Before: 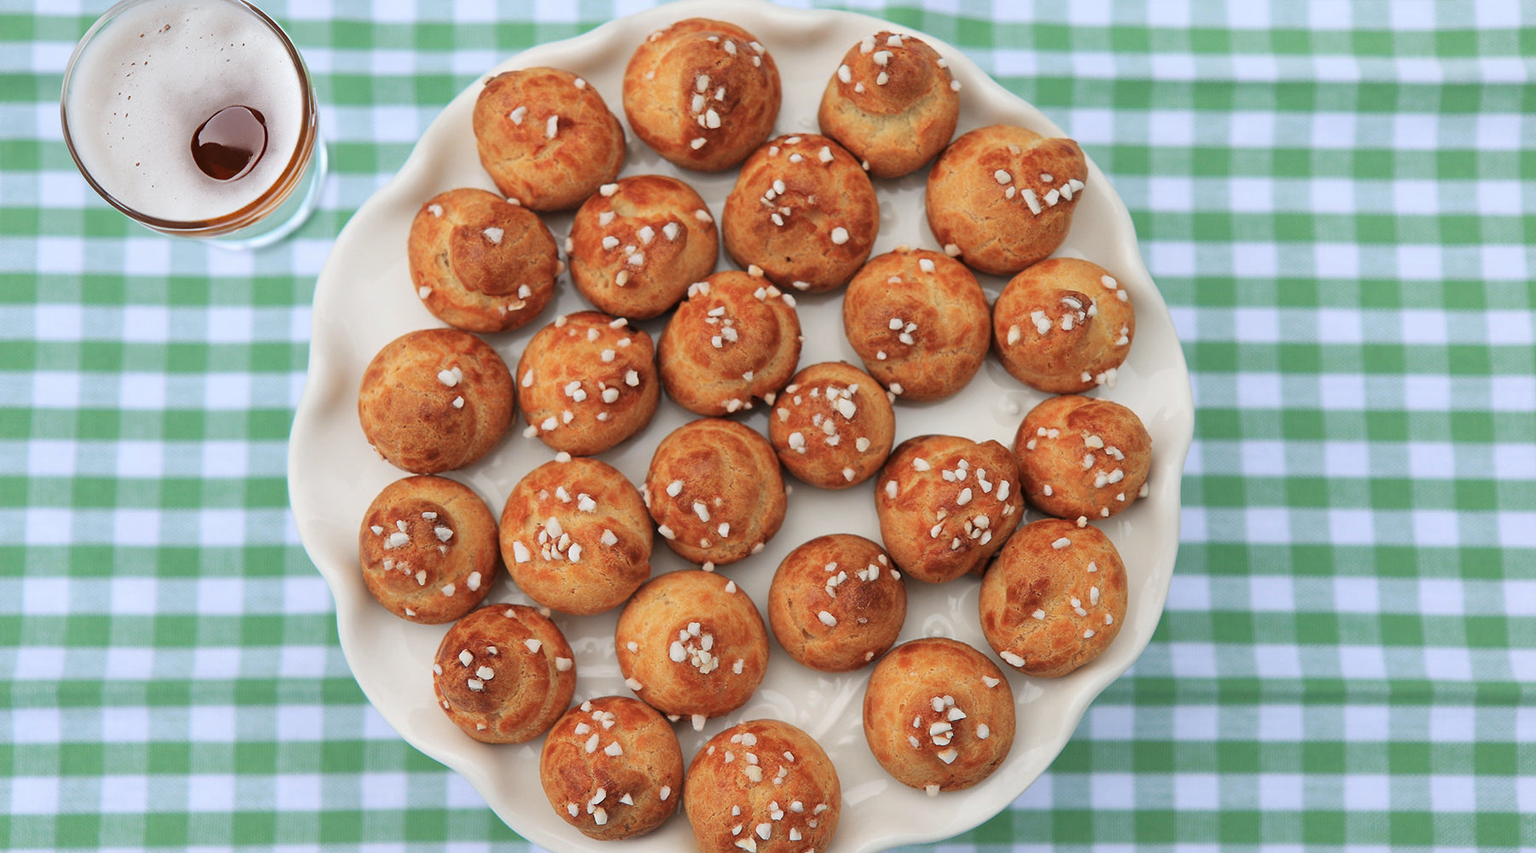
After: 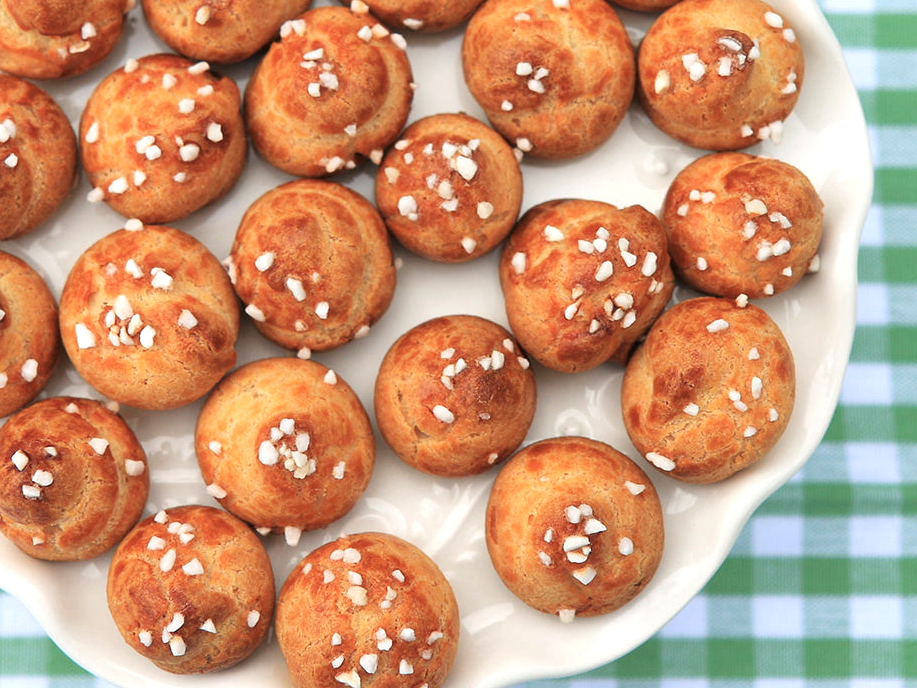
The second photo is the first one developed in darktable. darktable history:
crop and rotate: left 29.237%, top 31.152%, right 19.807%
local contrast: mode bilateral grid, contrast 10, coarseness 25, detail 110%, midtone range 0.2
exposure: exposure 0.559 EV, compensate highlight preservation false
